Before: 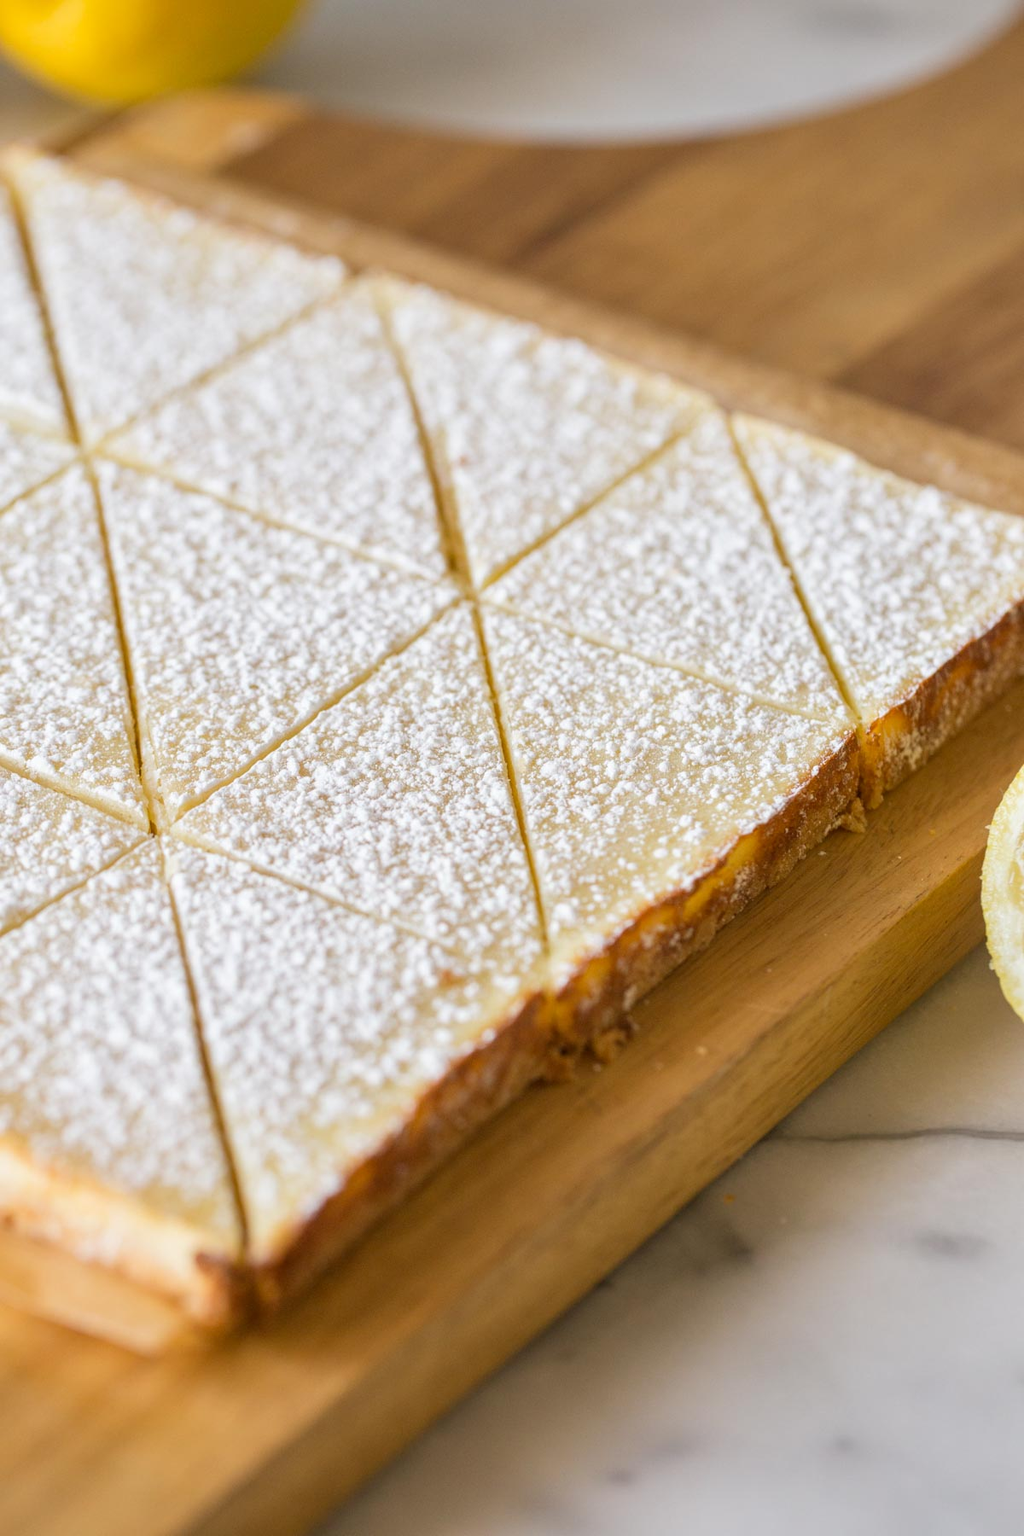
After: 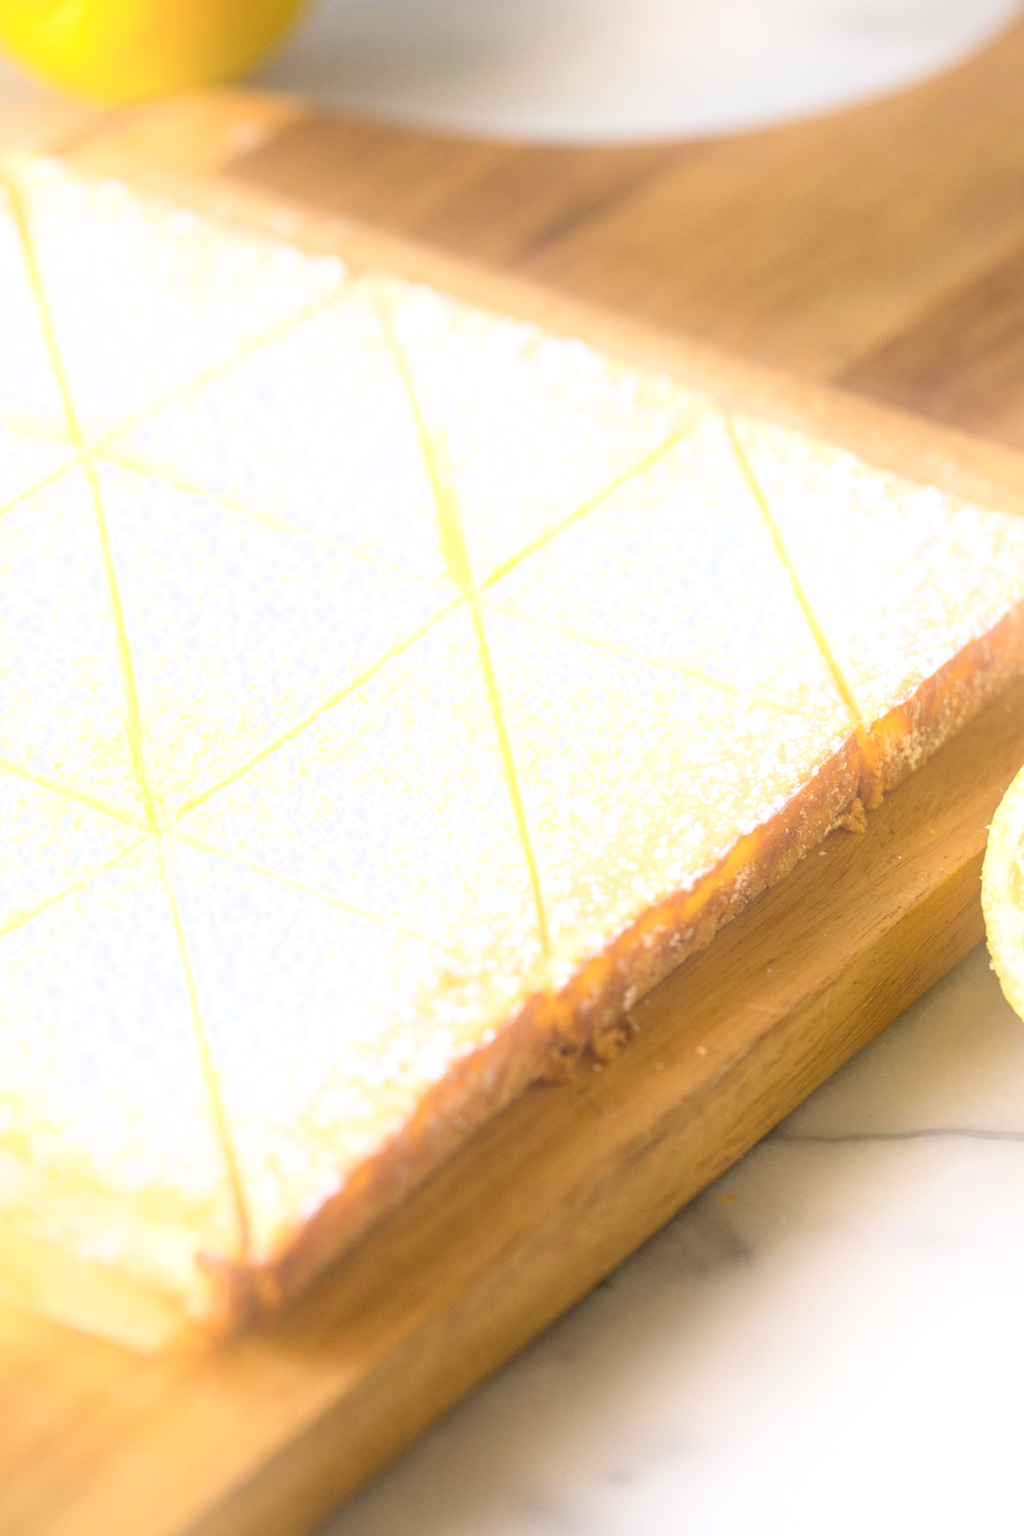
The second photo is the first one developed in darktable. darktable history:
bloom: on, module defaults
exposure: black level correction -0.002, exposure 0.54 EV, compensate highlight preservation false
